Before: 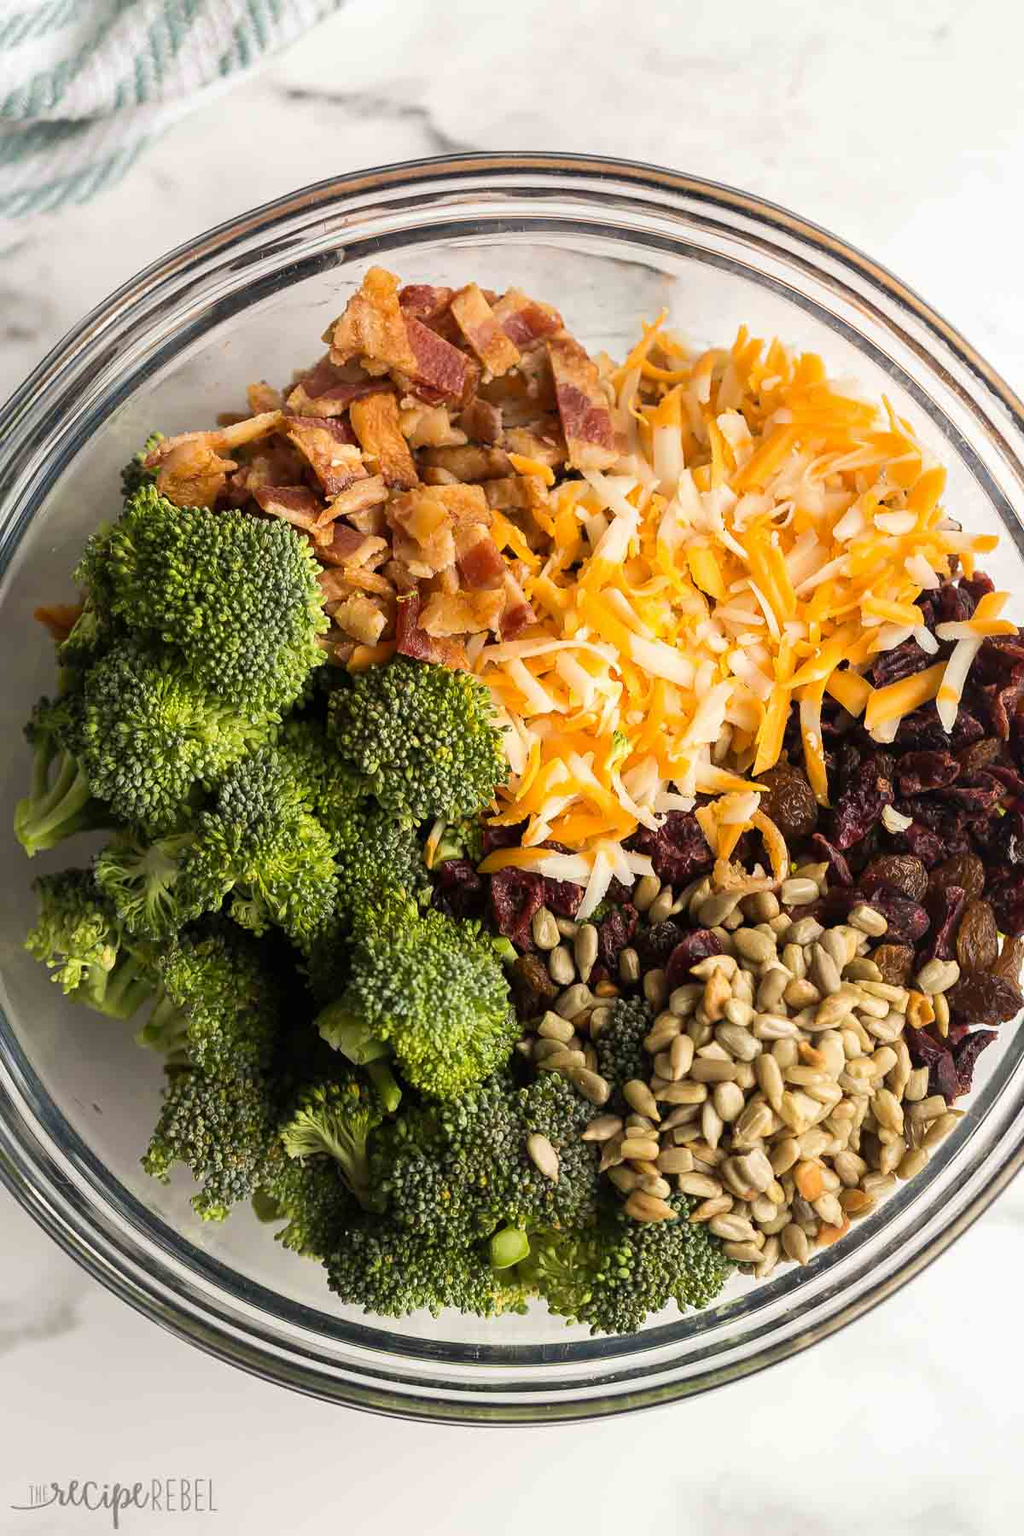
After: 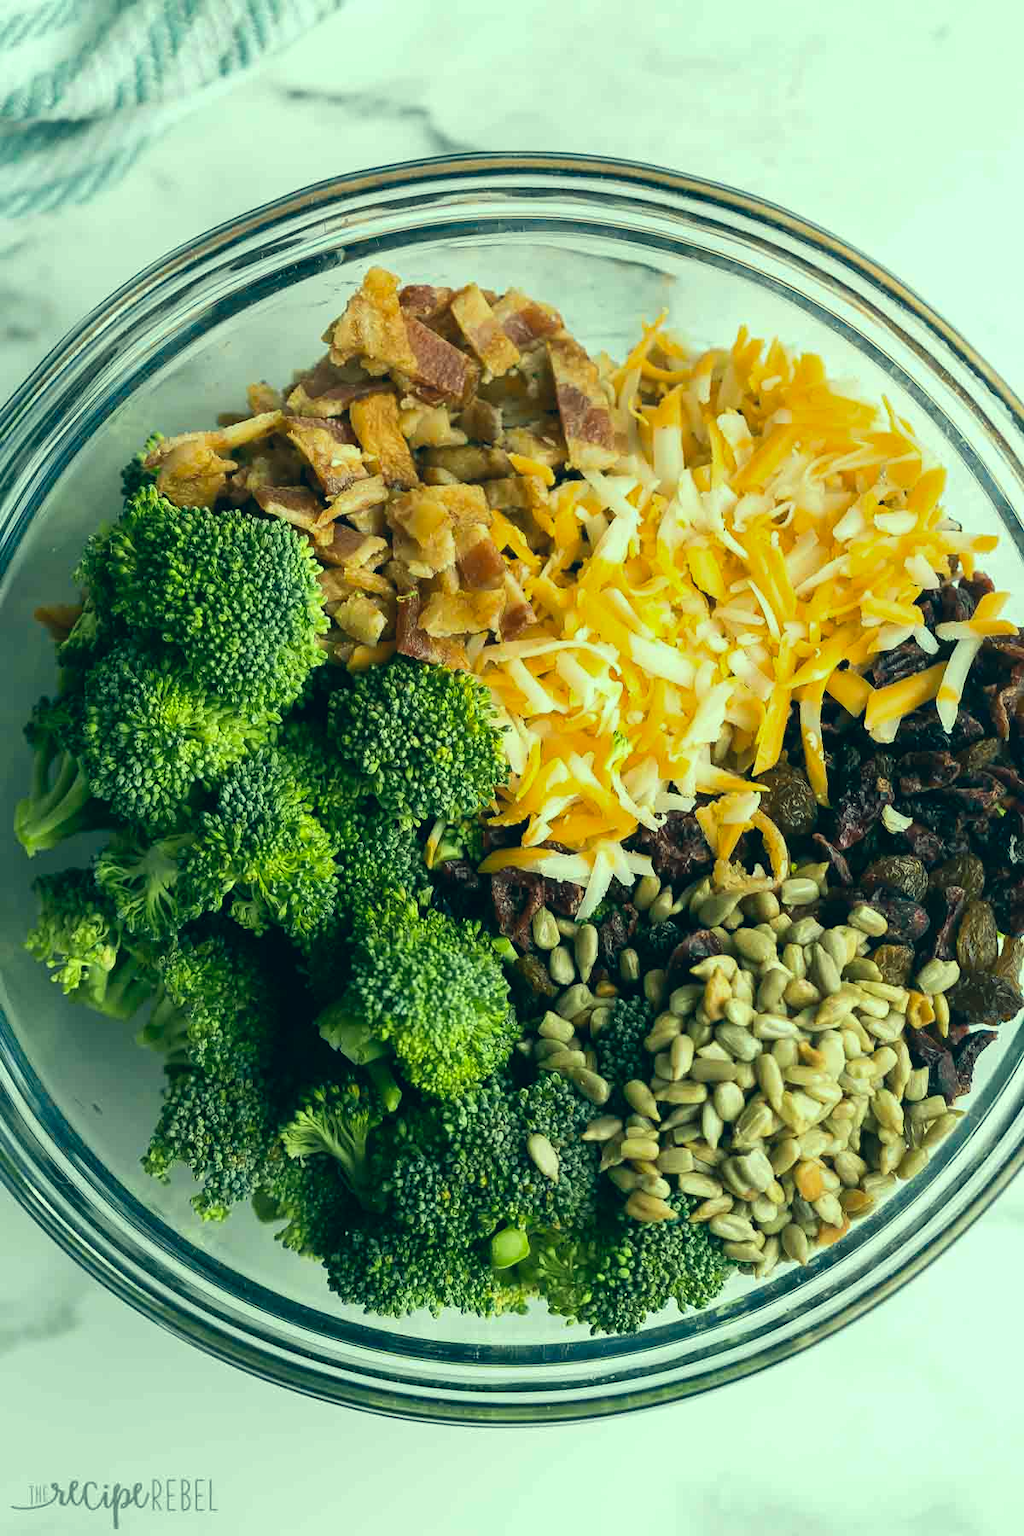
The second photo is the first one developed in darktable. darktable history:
color correction: highlights a* -19.92, highlights b* 9.8, shadows a* -20.85, shadows b* -11.12
